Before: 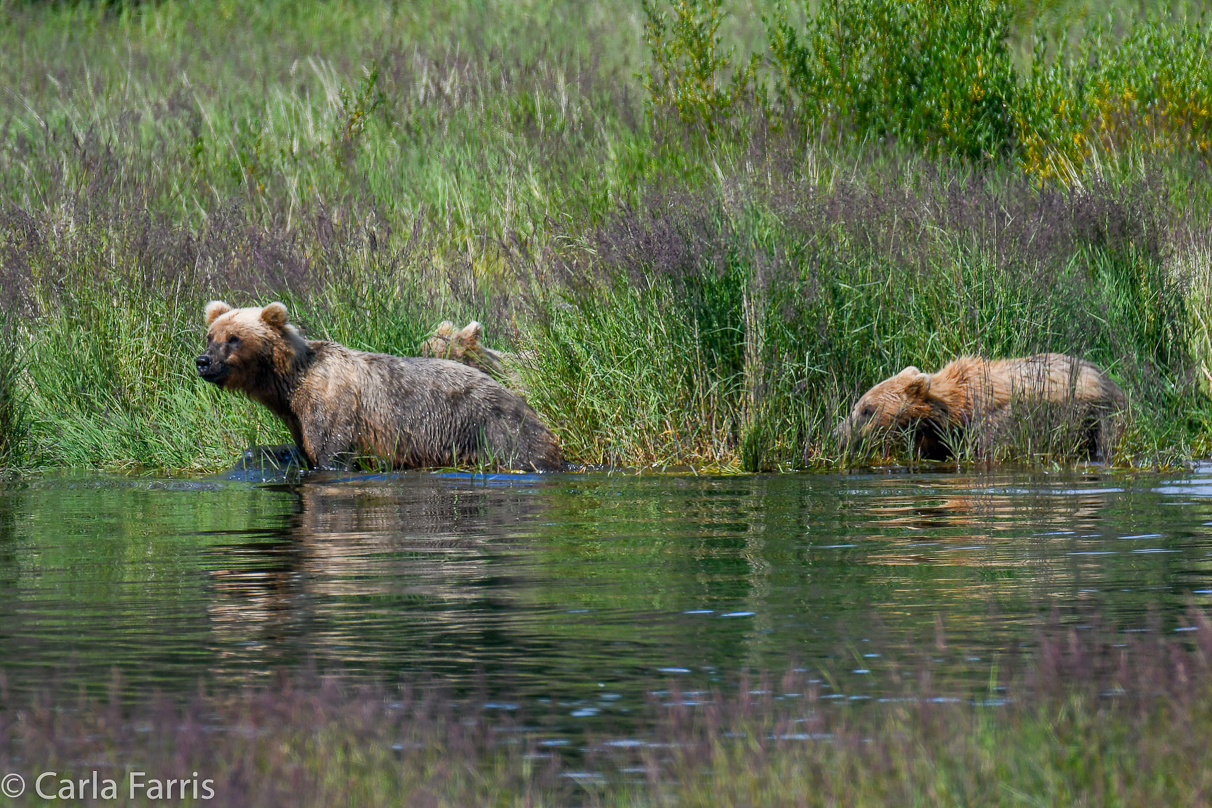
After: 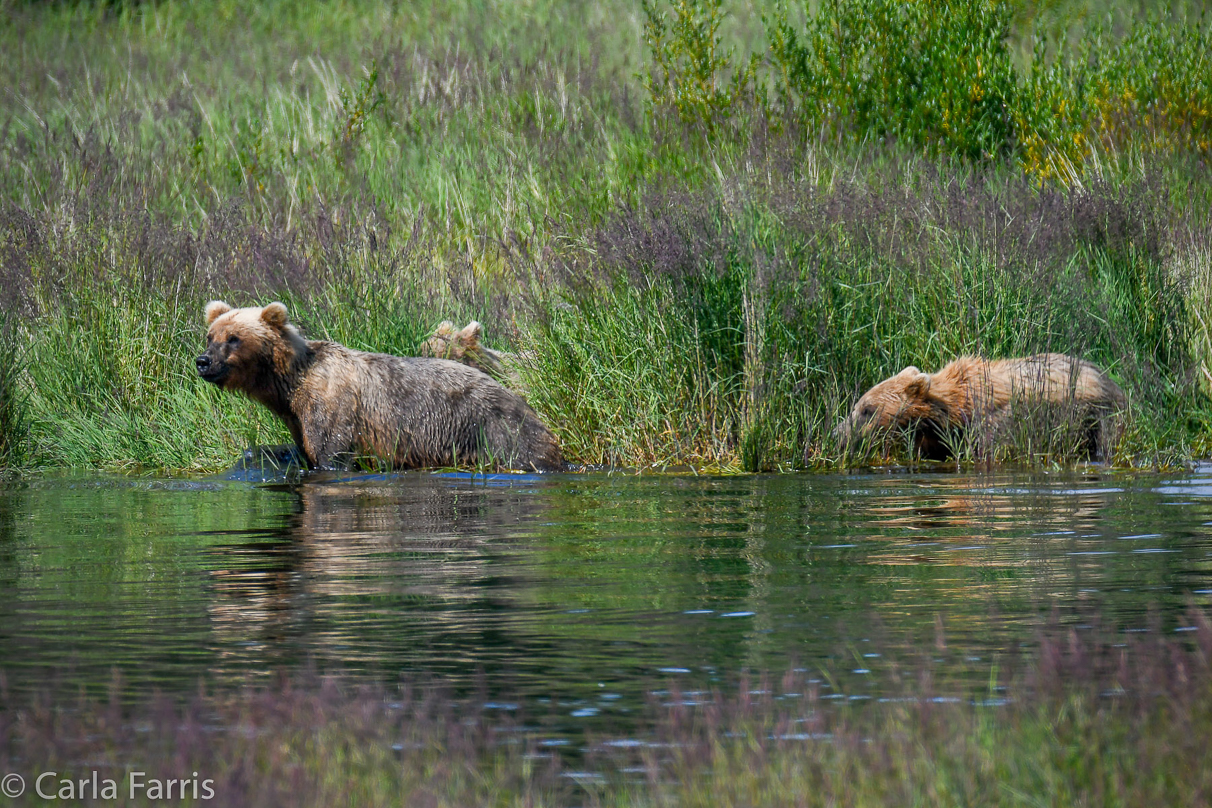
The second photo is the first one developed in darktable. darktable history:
levels: mode automatic, levels [0.116, 0.574, 1]
vignetting: saturation -0.022
